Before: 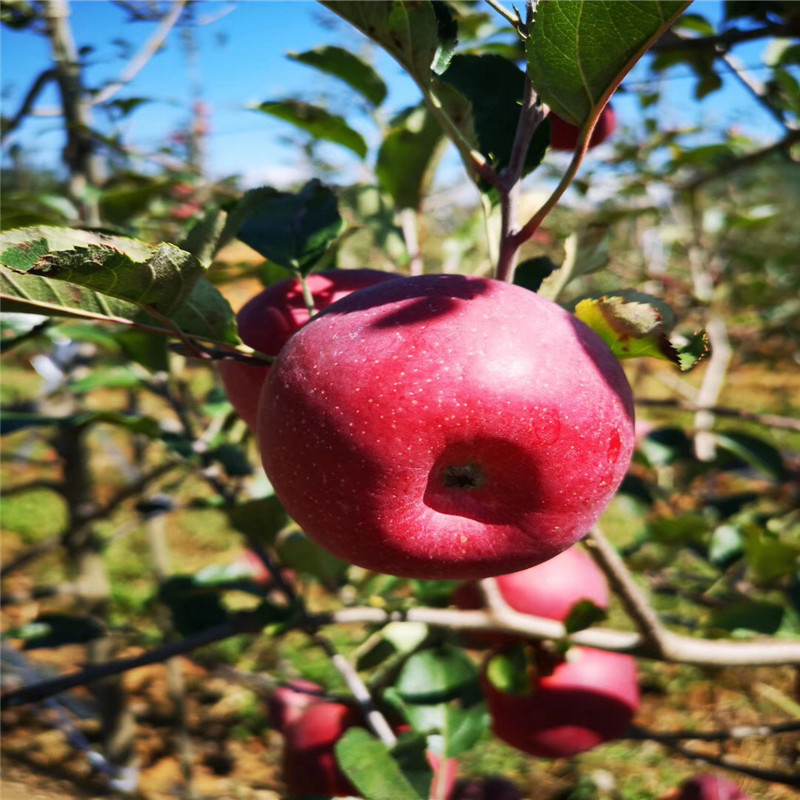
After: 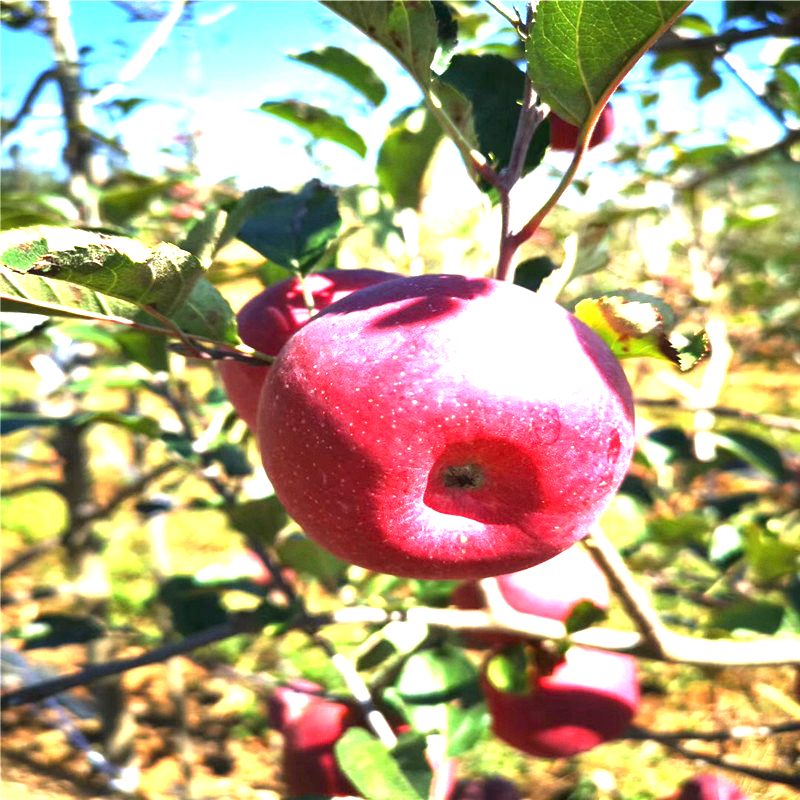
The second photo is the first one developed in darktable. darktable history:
exposure: black level correction 0, exposure 1.9 EV, compensate highlight preservation false
grain: coarseness 14.57 ISO, strength 8.8%
